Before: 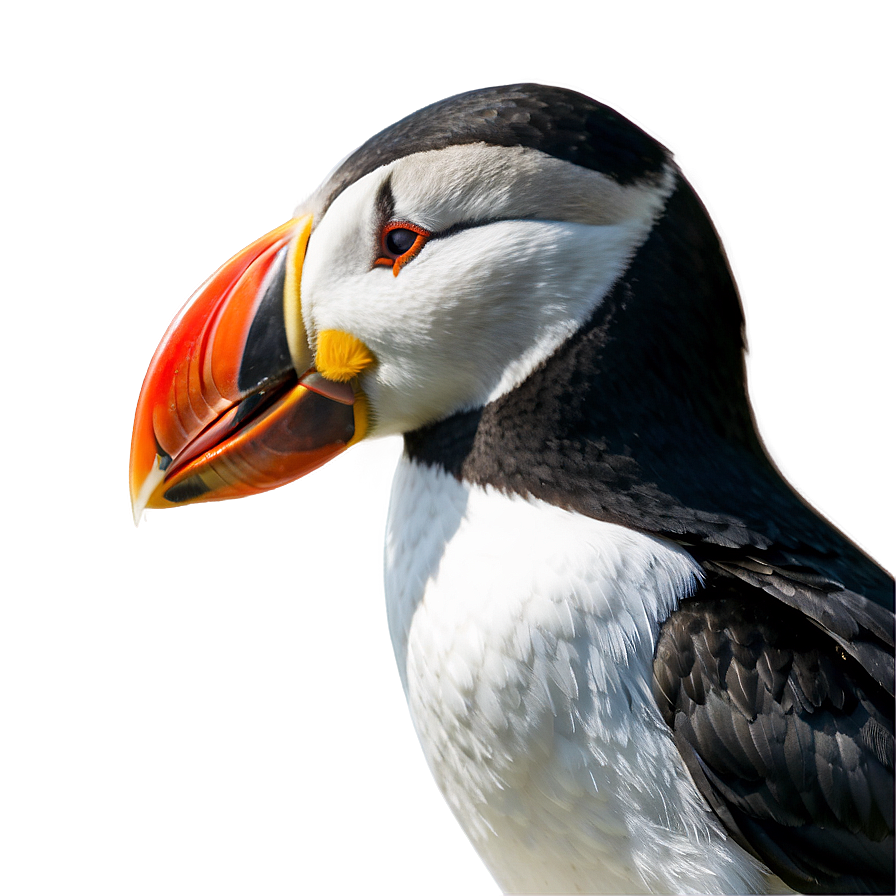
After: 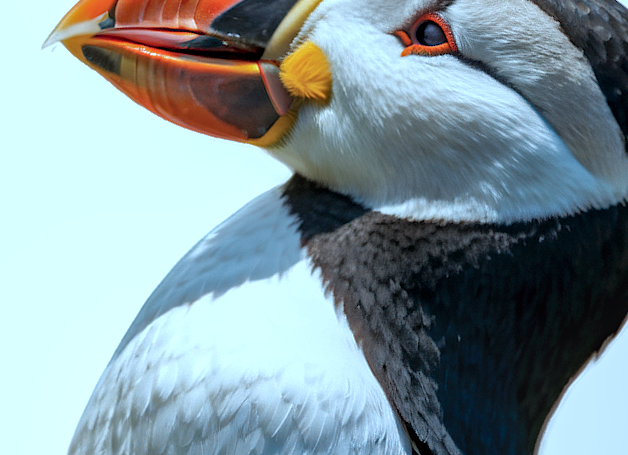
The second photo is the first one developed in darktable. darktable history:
color correction: highlights a* -9.56, highlights b* -21.57
shadows and highlights: on, module defaults
local contrast: detail 130%
crop and rotate: angle -45.15°, top 16.345%, right 0.875%, bottom 11.73%
